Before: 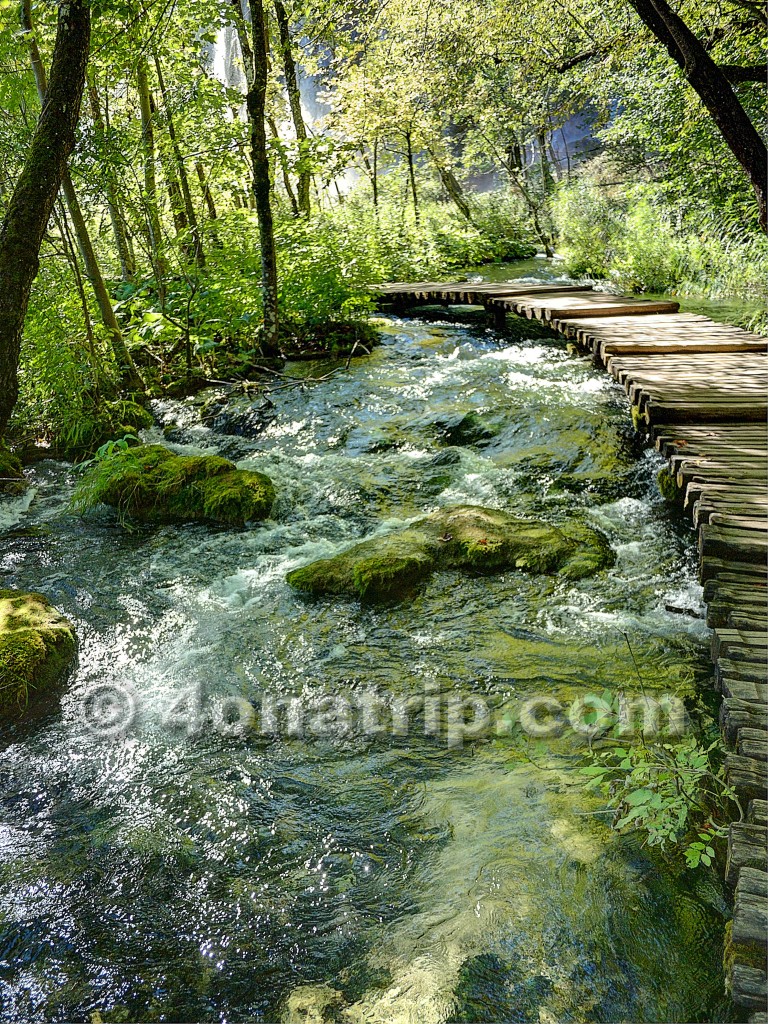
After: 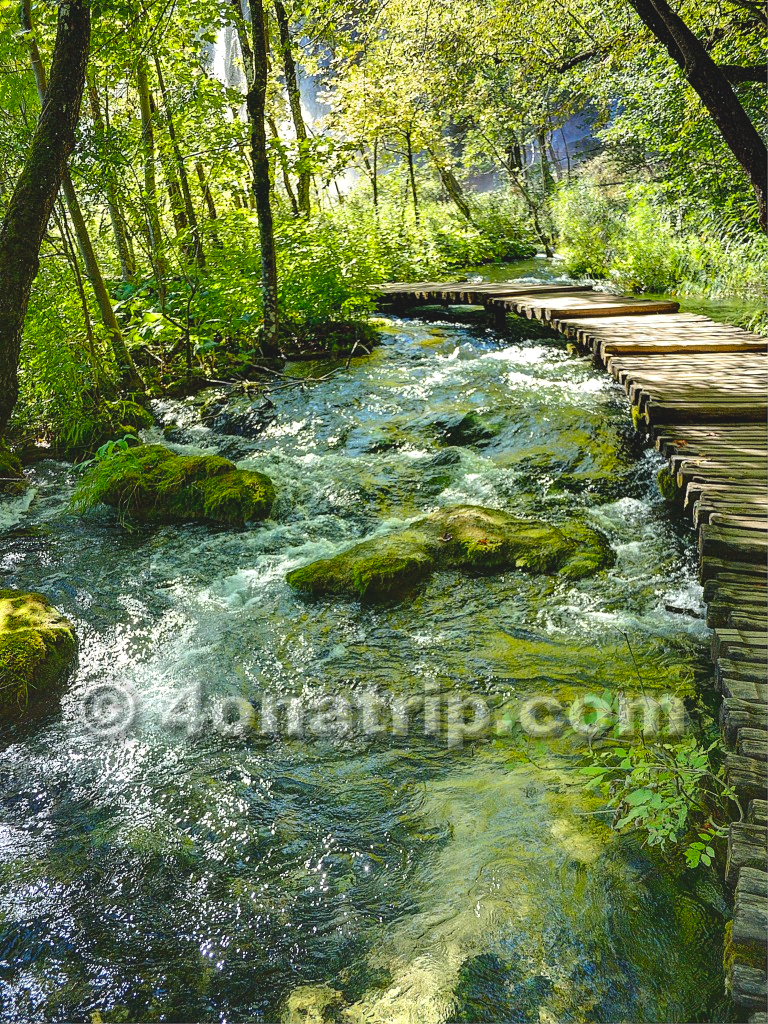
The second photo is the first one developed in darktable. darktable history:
exposure: black level correction -0.008, exposure 0.067 EV, compensate highlight preservation false
color balance rgb: perceptual saturation grading › global saturation 20%, global vibrance 20%
